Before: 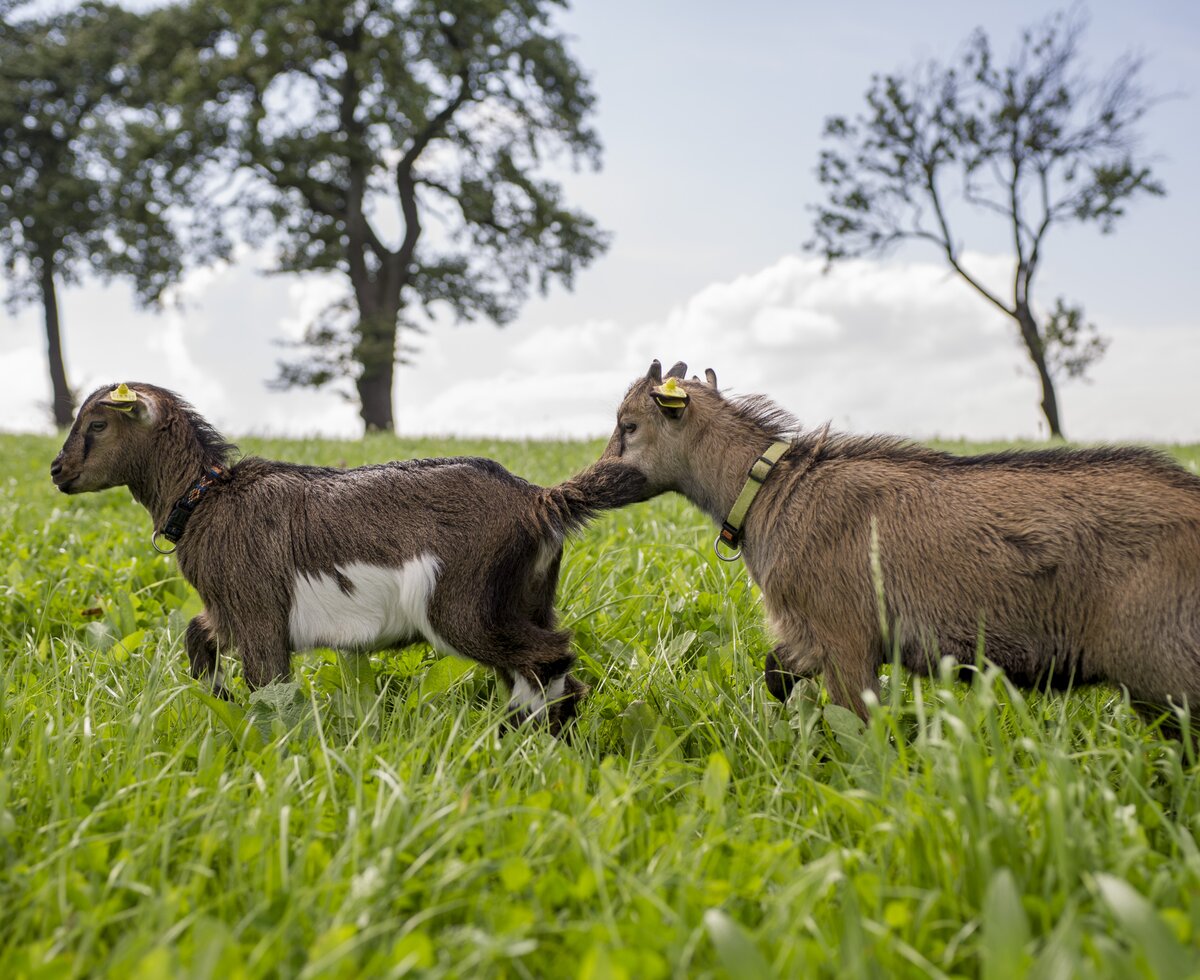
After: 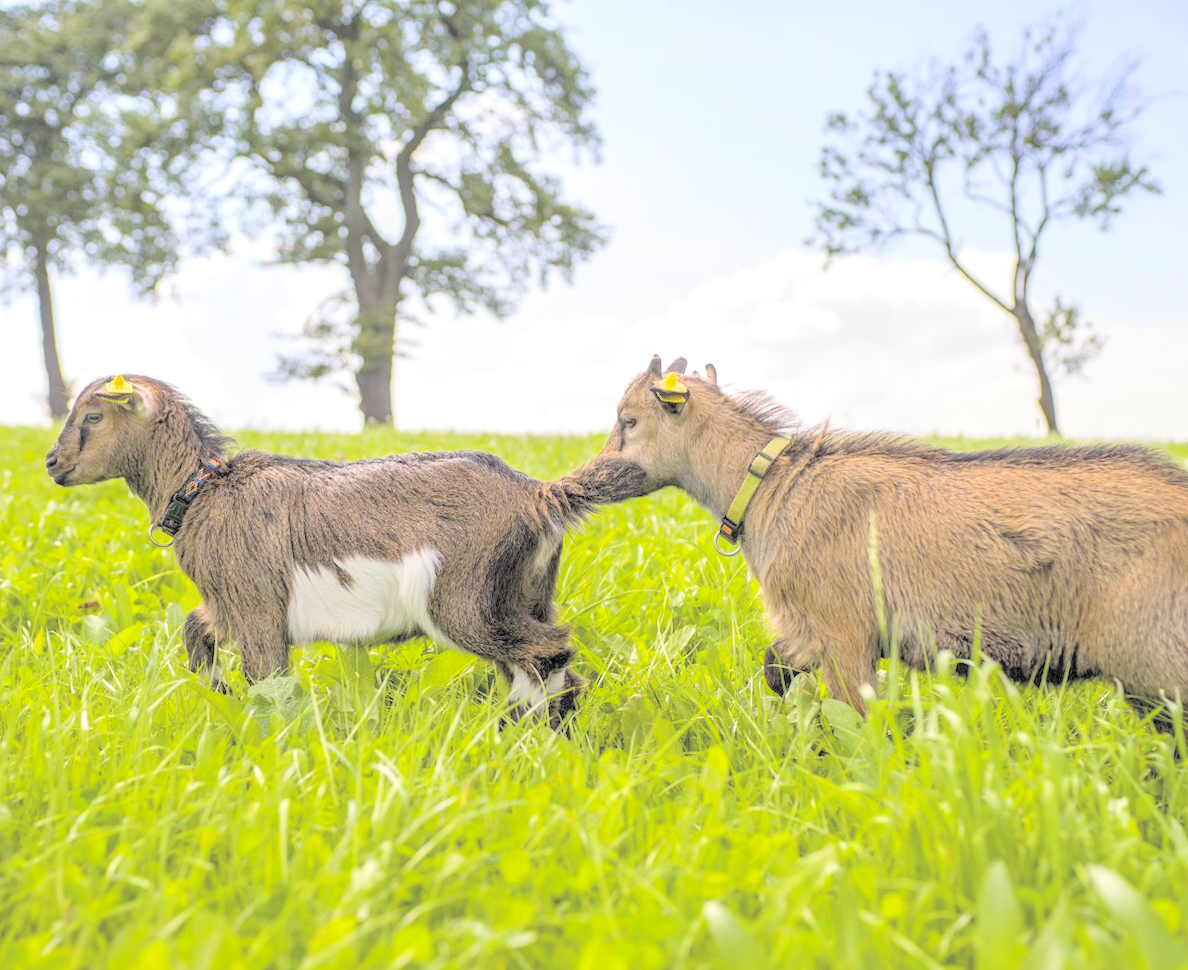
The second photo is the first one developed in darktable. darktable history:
rotate and perspective: rotation 0.174°, lens shift (vertical) 0.013, lens shift (horizontal) 0.019, shear 0.001, automatic cropping original format, crop left 0.007, crop right 0.991, crop top 0.016, crop bottom 0.997
local contrast: highlights 0%, shadows 0%, detail 133%
contrast brightness saturation: brightness 1
color balance rgb: linear chroma grading › global chroma 15%, perceptual saturation grading › global saturation 30%
